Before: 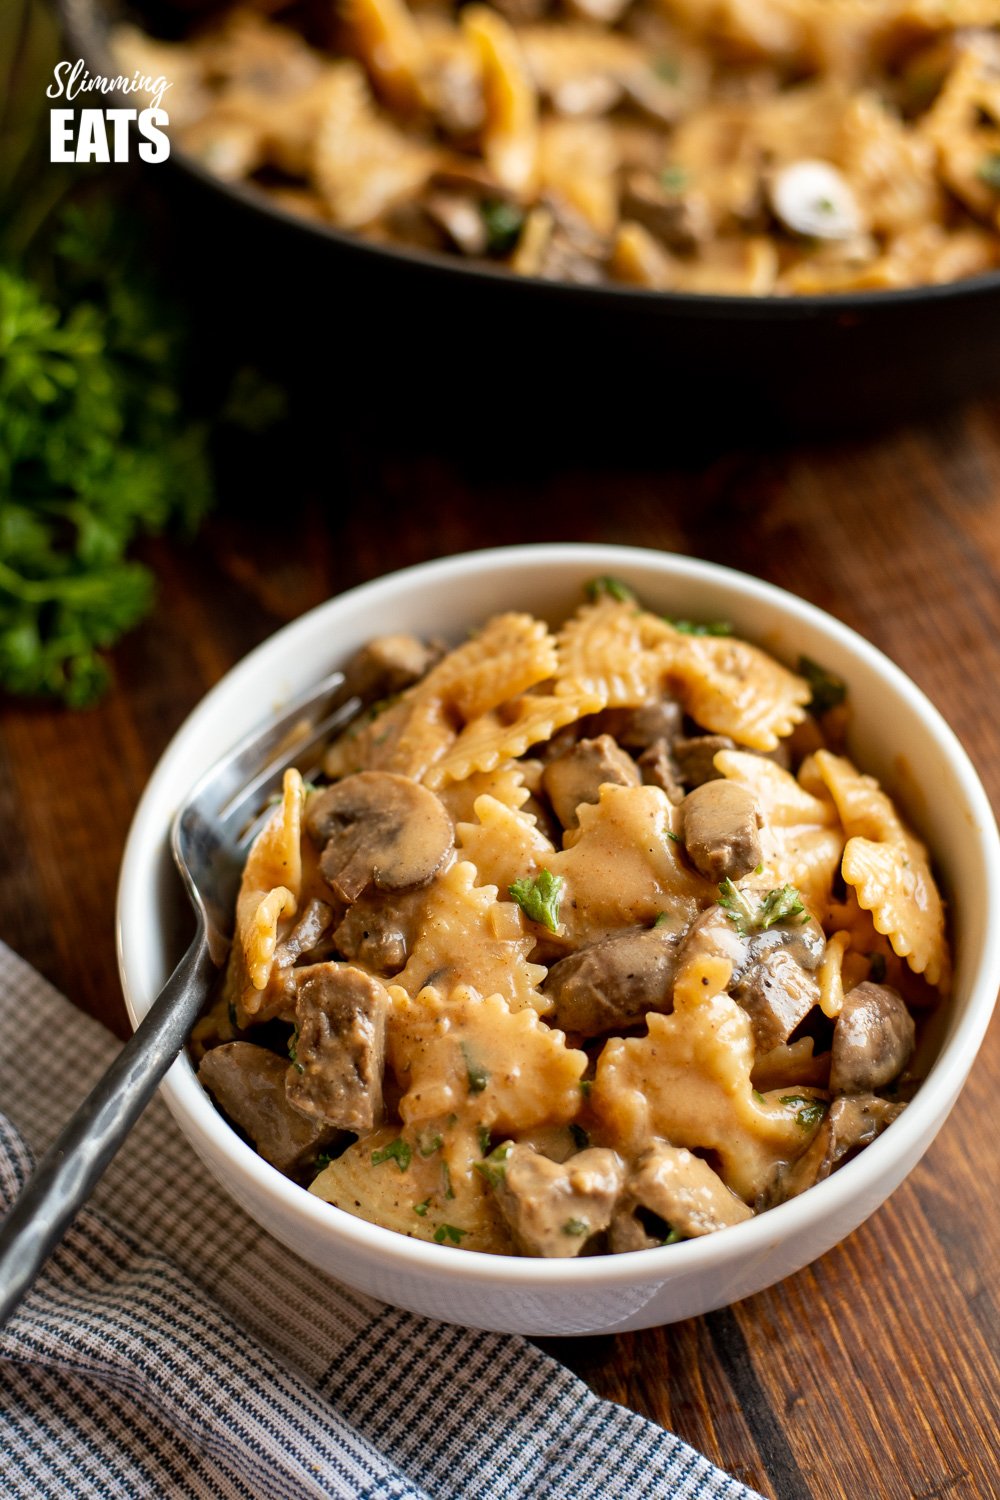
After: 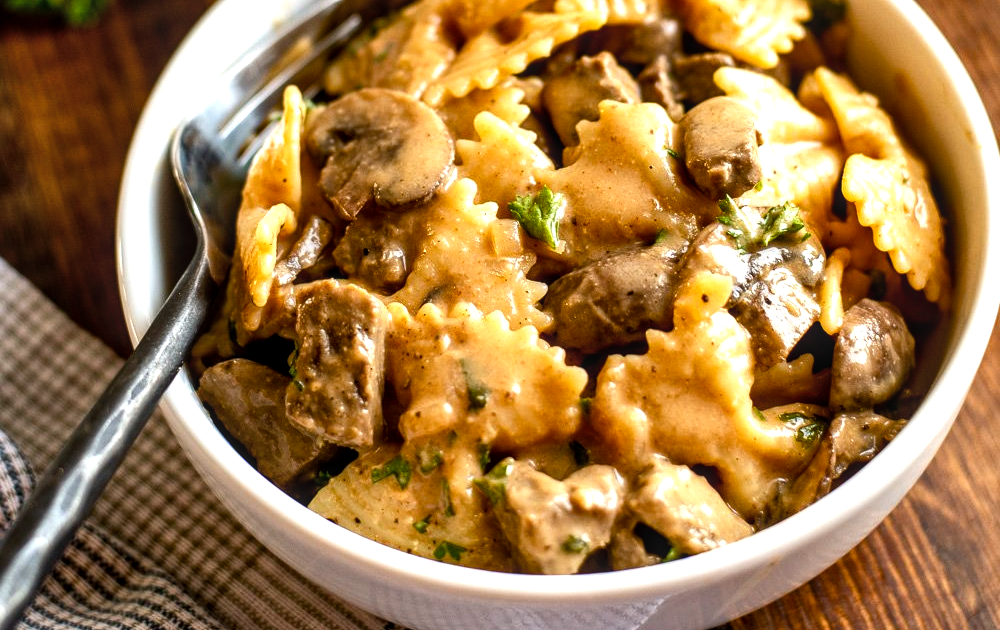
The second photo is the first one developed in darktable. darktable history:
shadows and highlights: soften with gaussian
crop: top 45.551%, bottom 12.262%
exposure: exposure 0.2 EV, compensate highlight preservation false
color balance rgb: shadows lift › luminance -20%, power › hue 72.24°, highlights gain › luminance 15%, global offset › hue 171.6°, perceptual saturation grading › highlights -15%, perceptual saturation grading › shadows 25%, global vibrance 35%, contrast 10%
local contrast: on, module defaults
color calibration: illuminant same as pipeline (D50), adaptation none (bypass)
rotate and perspective: crop left 0, crop top 0
